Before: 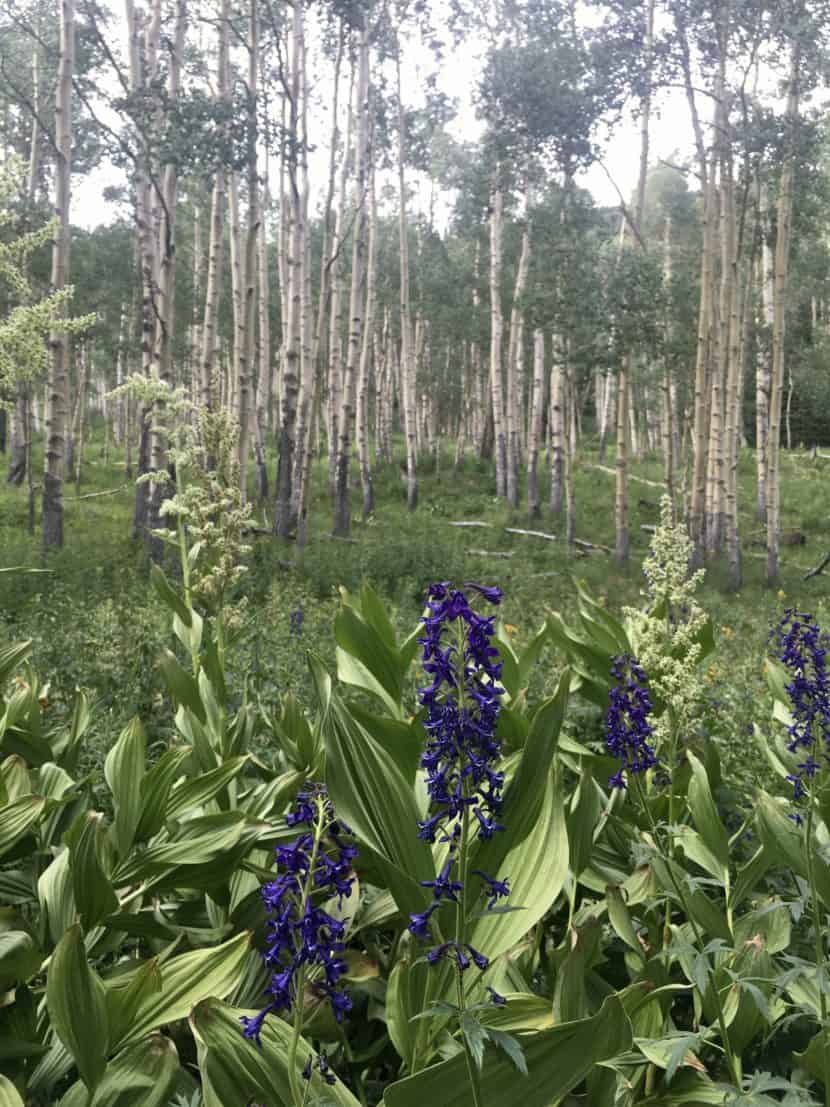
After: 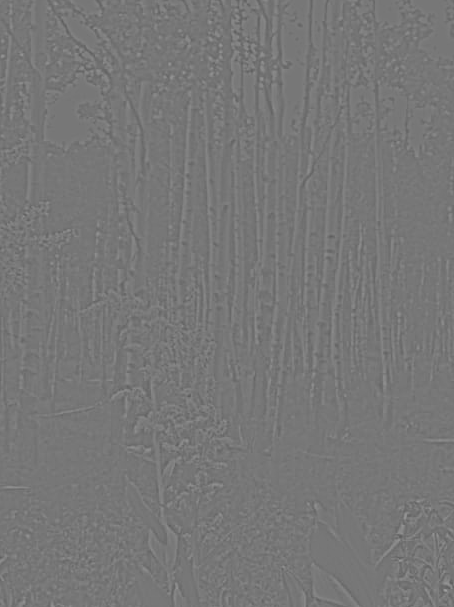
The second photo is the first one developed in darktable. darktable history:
highpass: sharpness 5.84%, contrast boost 8.44%
crop and rotate: left 3.047%, top 7.509%, right 42.236%, bottom 37.598%
